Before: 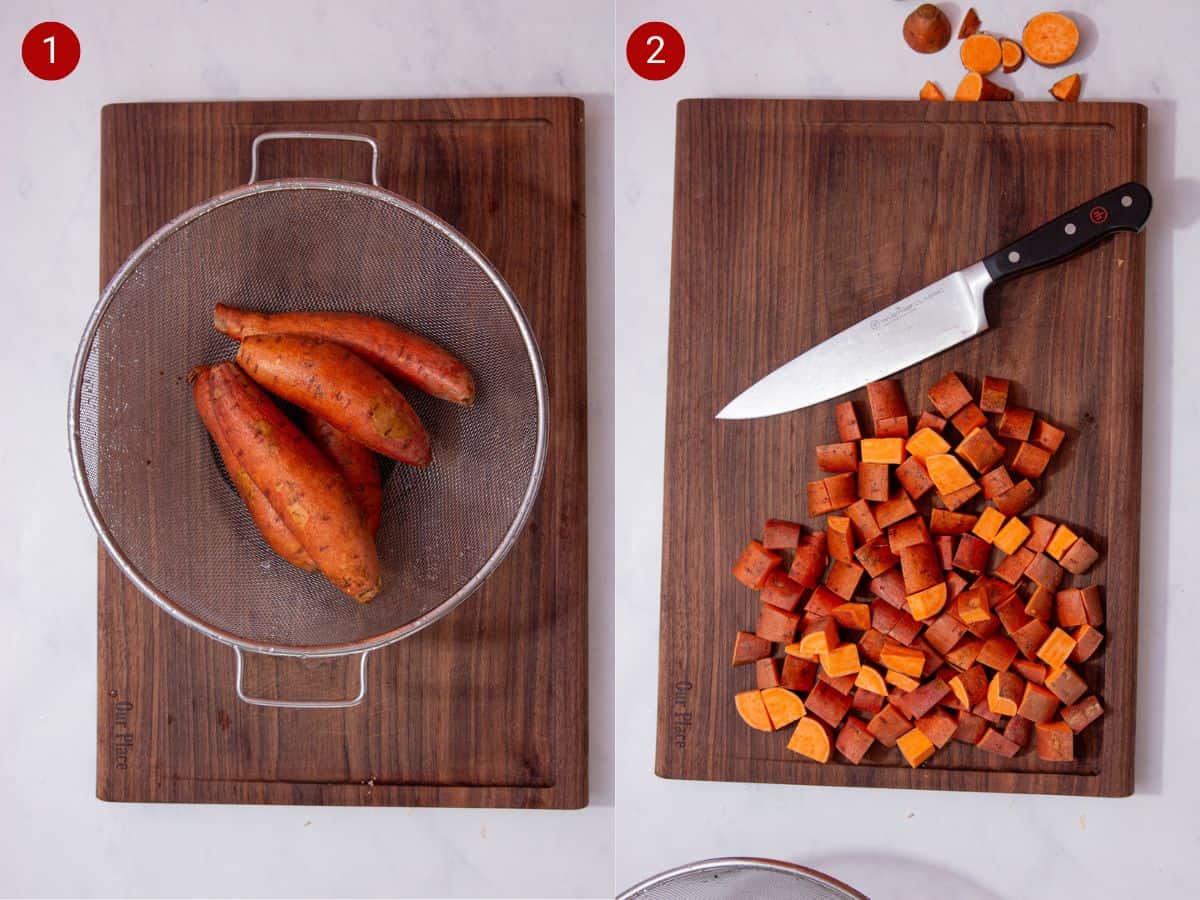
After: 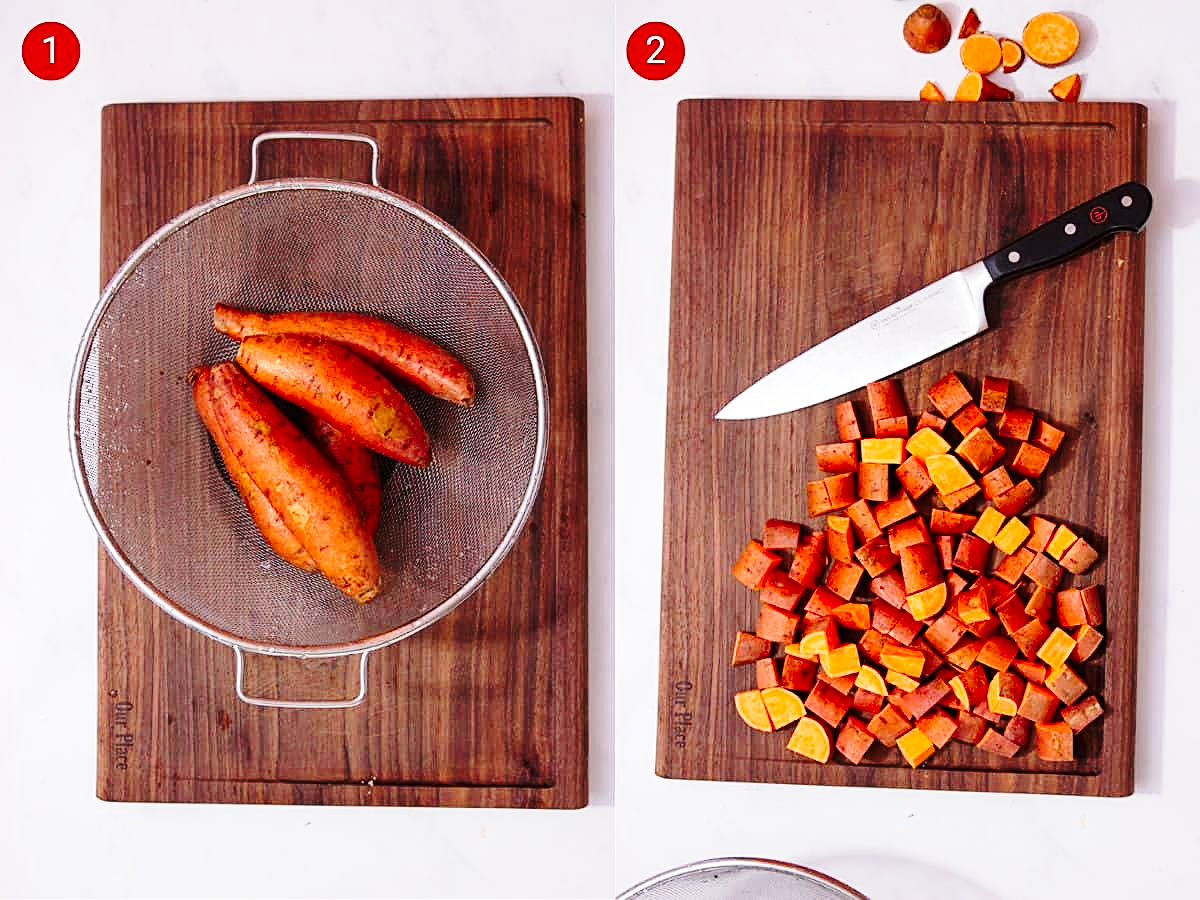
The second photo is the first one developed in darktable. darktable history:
sharpen: on, module defaults
base curve: curves: ch0 [(0, 0) (0.036, 0.037) (0.121, 0.228) (0.46, 0.76) (0.859, 0.983) (1, 1)], preserve colors none
